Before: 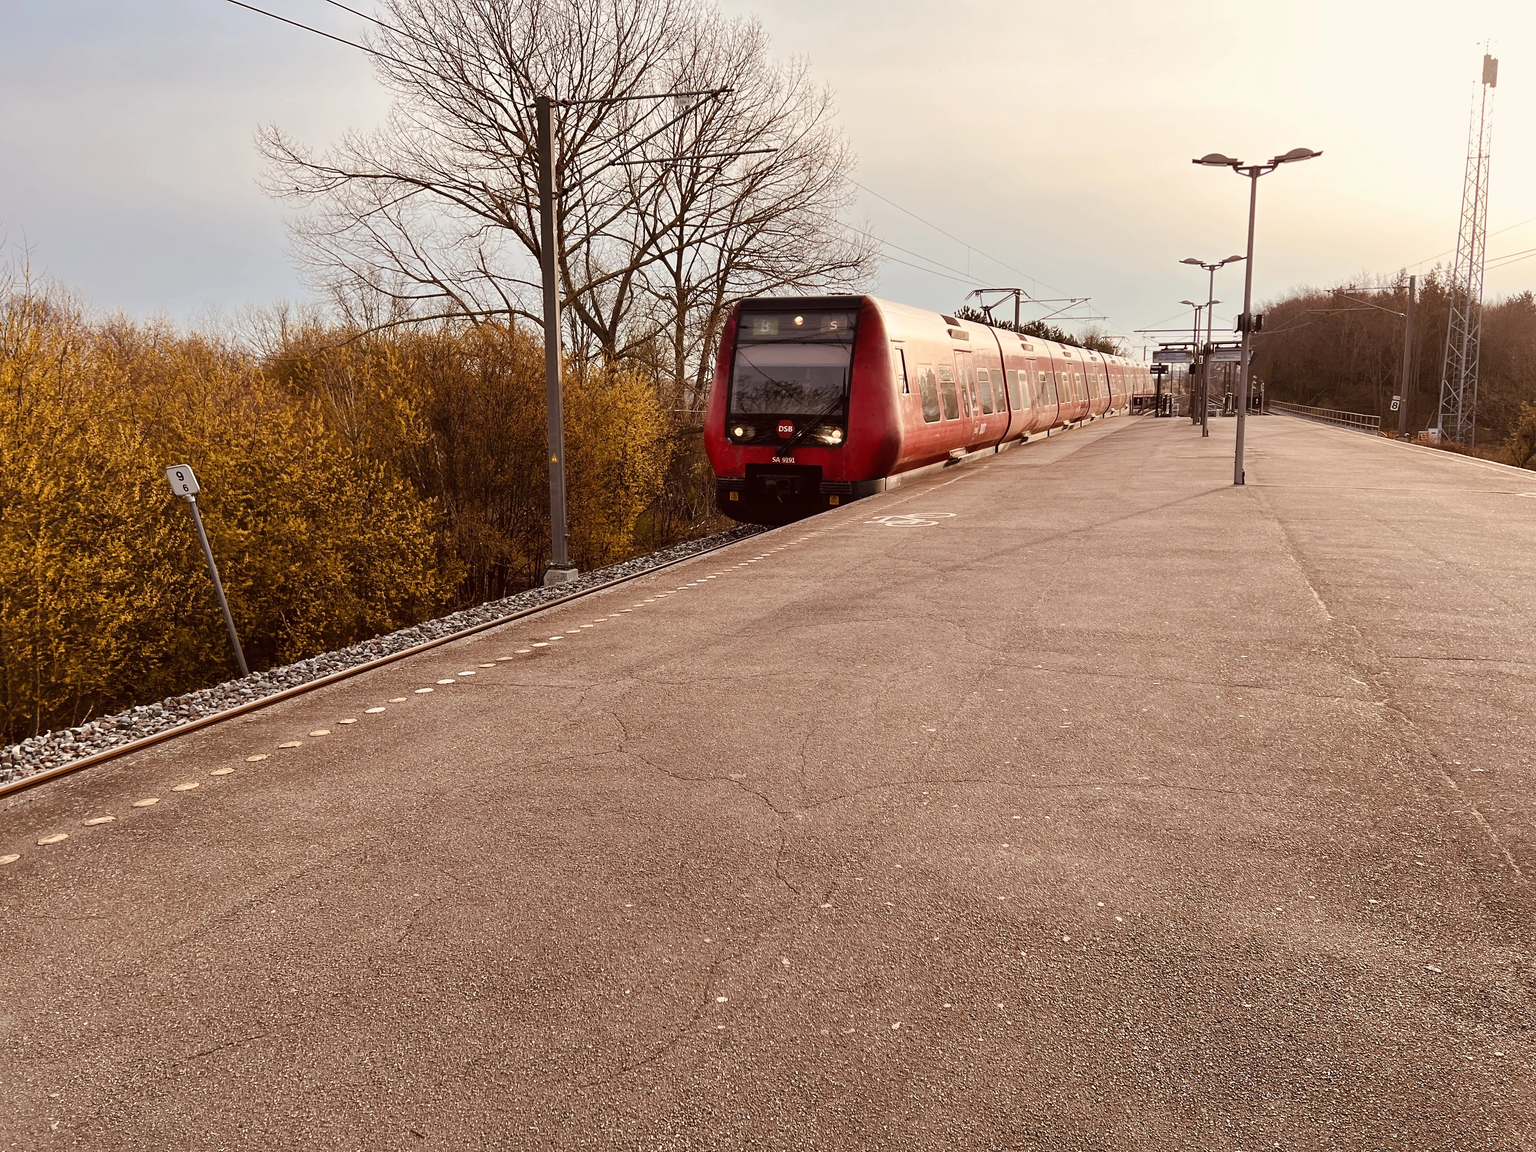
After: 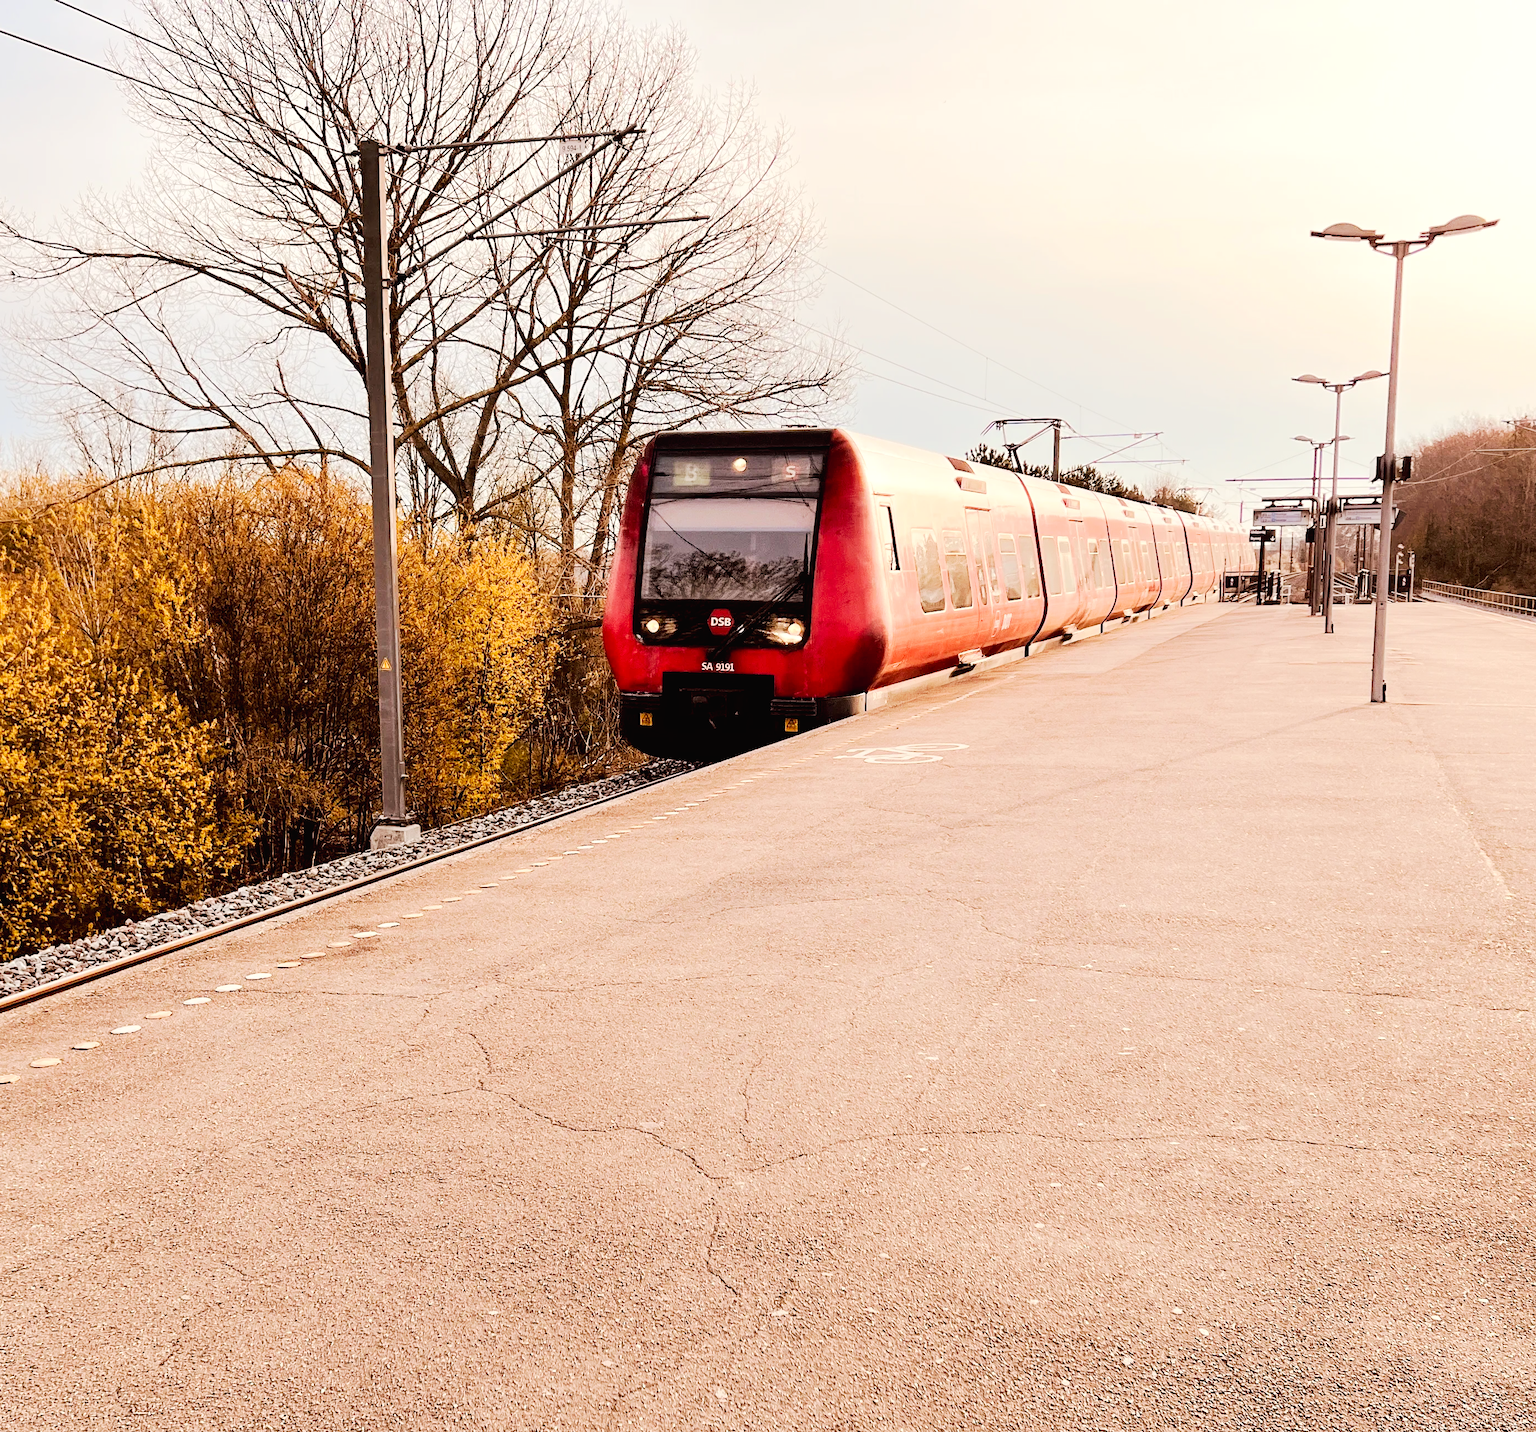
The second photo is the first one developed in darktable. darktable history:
tone curve: curves: ch0 [(0, 0.013) (0.054, 0.018) (0.205, 0.191) (0.289, 0.292) (0.39, 0.424) (0.493, 0.551) (0.666, 0.743) (0.795, 0.841) (1, 0.998)]; ch1 [(0, 0) (0.385, 0.343) (0.439, 0.415) (0.494, 0.495) (0.501, 0.501) (0.51, 0.509) (0.548, 0.554) (0.586, 0.601) (0.66, 0.687) (0.783, 0.804) (1, 1)]; ch2 [(0, 0) (0.304, 0.31) (0.403, 0.399) (0.441, 0.428) (0.47, 0.469) (0.498, 0.496) (0.524, 0.538) (0.566, 0.579) (0.633, 0.665) (0.7, 0.711) (1, 1)], preserve colors none
crop: left 18.775%, right 12.202%, bottom 14.202%
tone equalizer: -7 EV 0.149 EV, -6 EV 0.634 EV, -5 EV 1.15 EV, -4 EV 1.36 EV, -3 EV 1.12 EV, -2 EV 0.6 EV, -1 EV 0.165 EV, edges refinement/feathering 500, mask exposure compensation -1.57 EV, preserve details no
